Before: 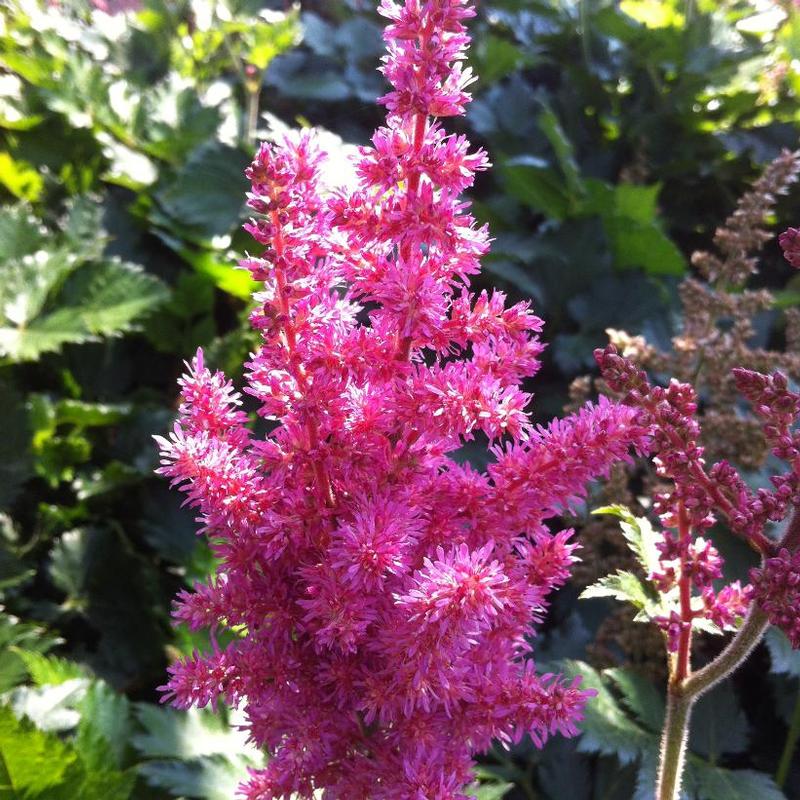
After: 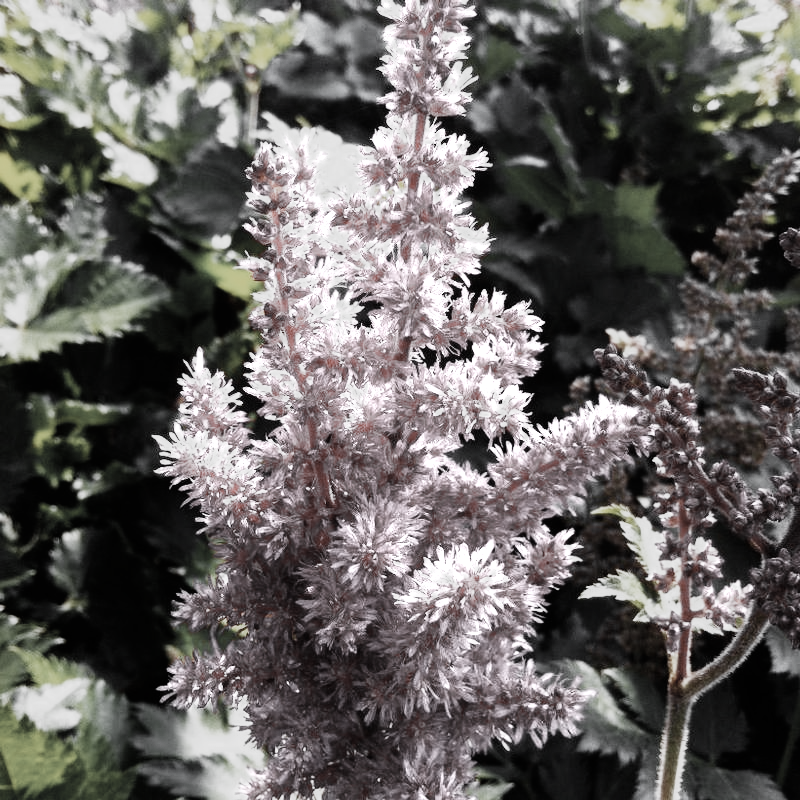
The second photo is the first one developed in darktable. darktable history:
color zones: curves: ch0 [(0, 0.613) (0.01, 0.613) (0.245, 0.448) (0.498, 0.529) (0.642, 0.665) (0.879, 0.777) (0.99, 0.613)]; ch1 [(0, 0.035) (0.121, 0.189) (0.259, 0.197) (0.415, 0.061) (0.589, 0.022) (0.732, 0.022) (0.857, 0.026) (0.991, 0.053)]
sigmoid: contrast 1.7, skew -0.2, preserve hue 0%, red attenuation 0.1, red rotation 0.035, green attenuation 0.1, green rotation -0.017, blue attenuation 0.15, blue rotation -0.052, base primaries Rec2020
white balance: red 0.983, blue 1.036
